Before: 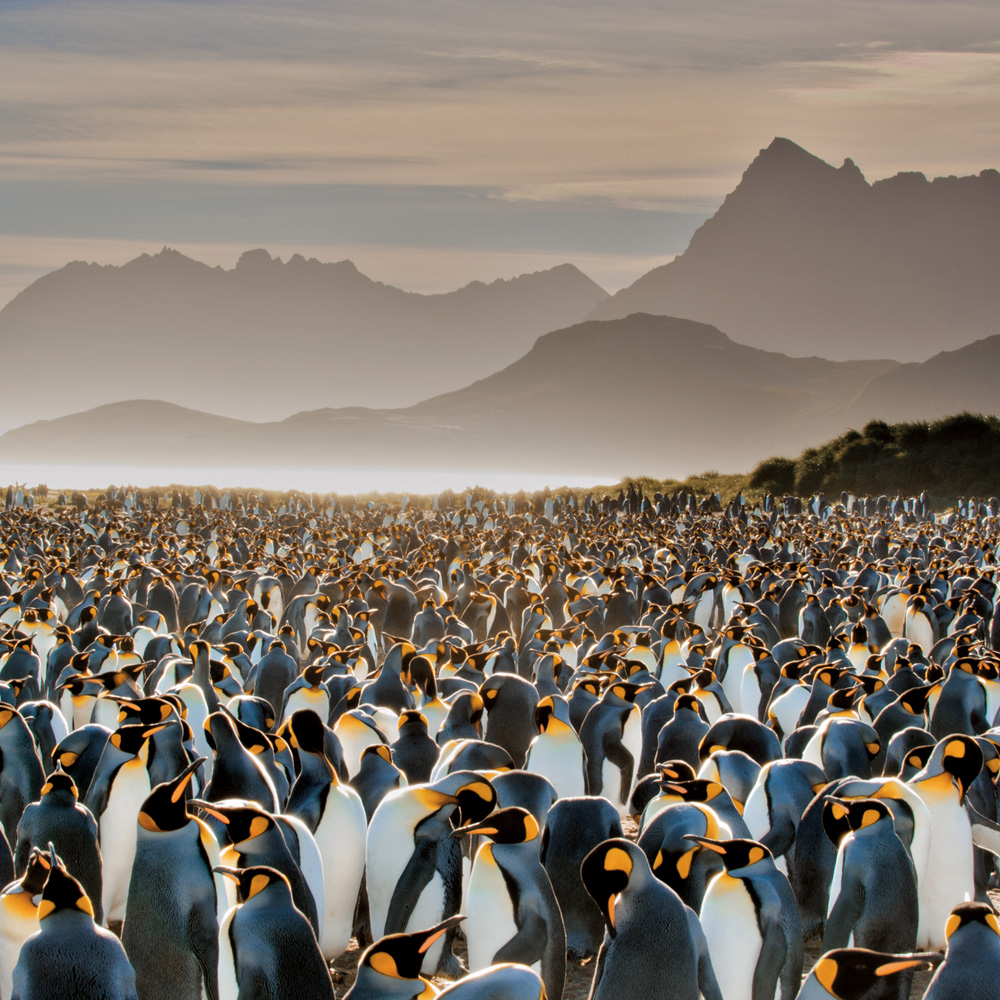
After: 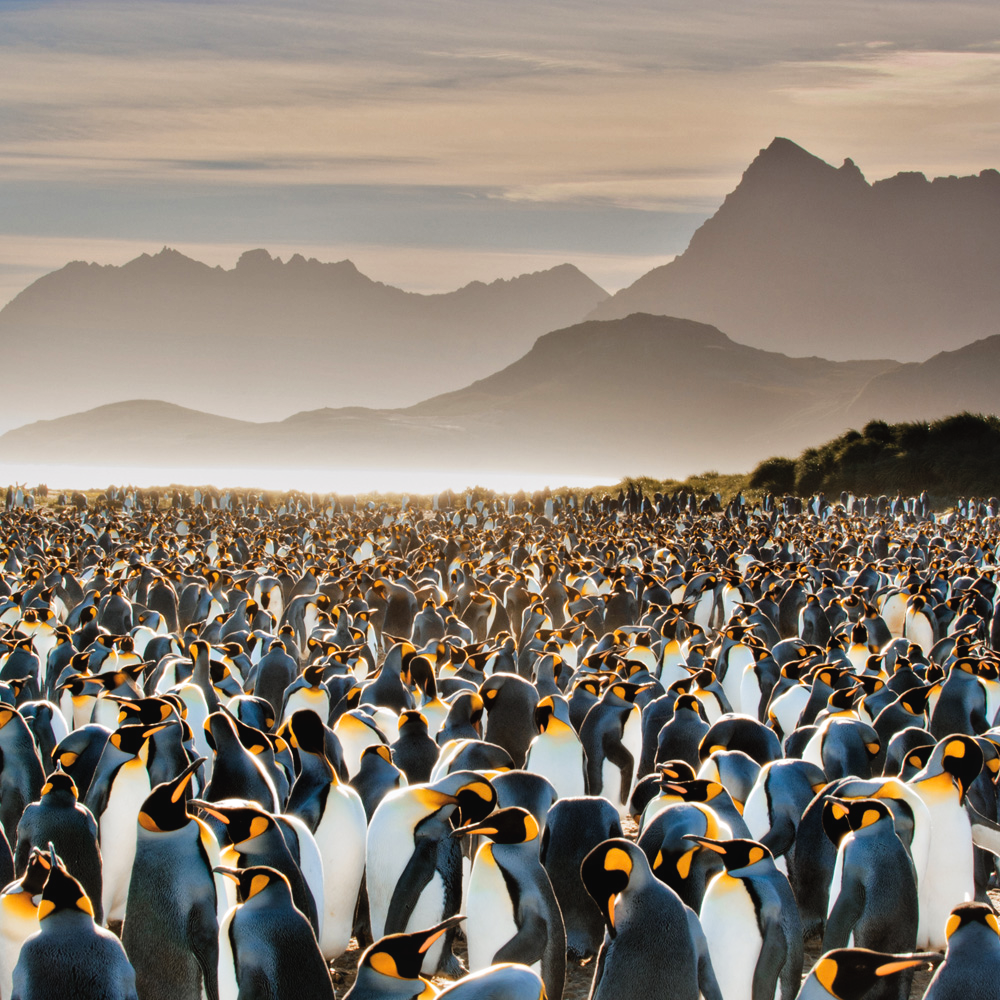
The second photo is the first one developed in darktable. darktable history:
local contrast: mode bilateral grid, contrast 19, coarseness 49, detail 119%, midtone range 0.2
tone curve: curves: ch0 [(0, 0.036) (0.119, 0.115) (0.461, 0.479) (0.715, 0.767) (0.817, 0.865) (1, 0.998)]; ch1 [(0, 0) (0.377, 0.416) (0.44, 0.461) (0.487, 0.49) (0.514, 0.525) (0.538, 0.561) (0.67, 0.713) (1, 1)]; ch2 [(0, 0) (0.38, 0.405) (0.463, 0.445) (0.492, 0.486) (0.529, 0.533) (0.578, 0.59) (0.653, 0.698) (1, 1)], preserve colors none
tone equalizer: on, module defaults
exposure: compensate highlight preservation false
